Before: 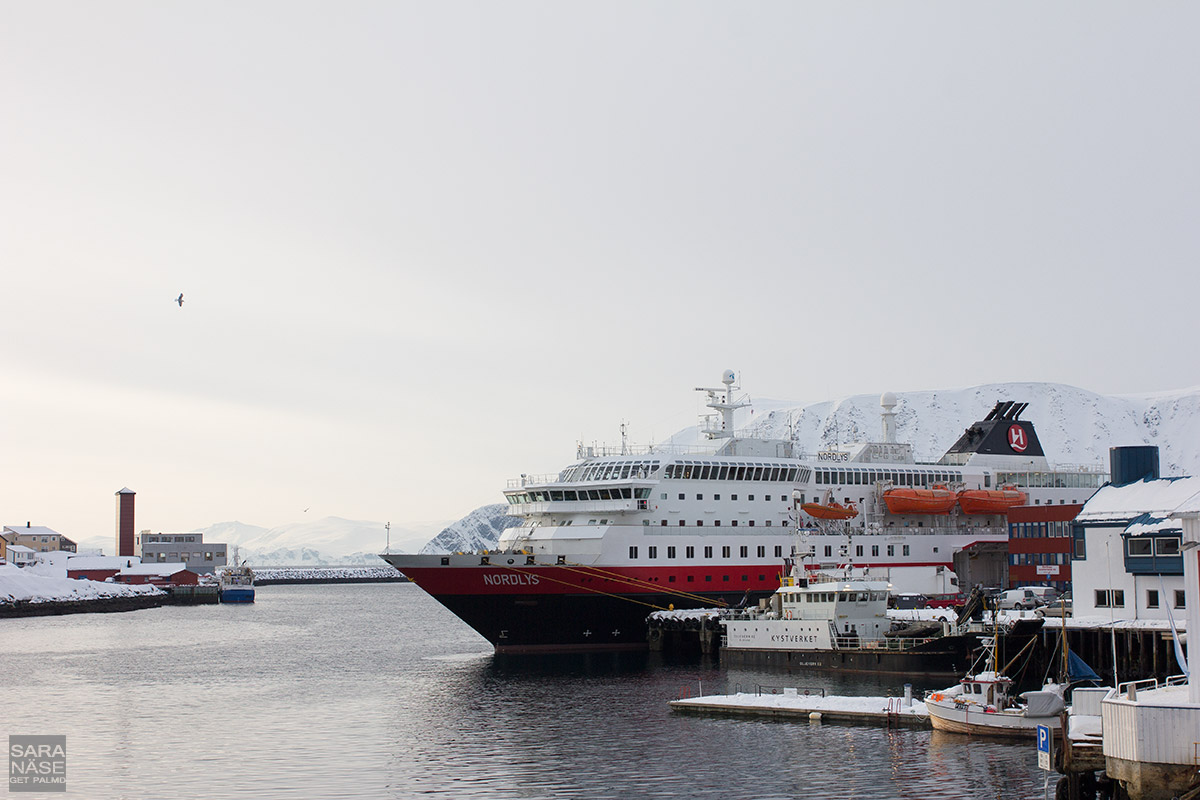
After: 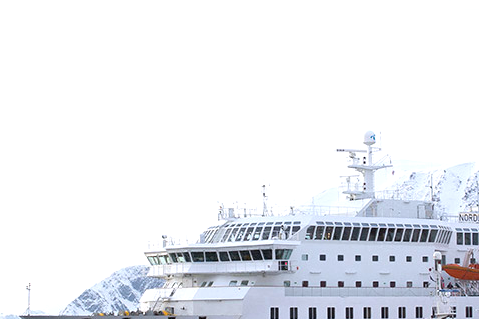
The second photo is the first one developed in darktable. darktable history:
exposure: black level correction 0, exposure 0.7 EV, compensate exposure bias true, compensate highlight preservation false
white balance: red 0.984, blue 1.059
crop: left 30%, top 30%, right 30%, bottom 30%
